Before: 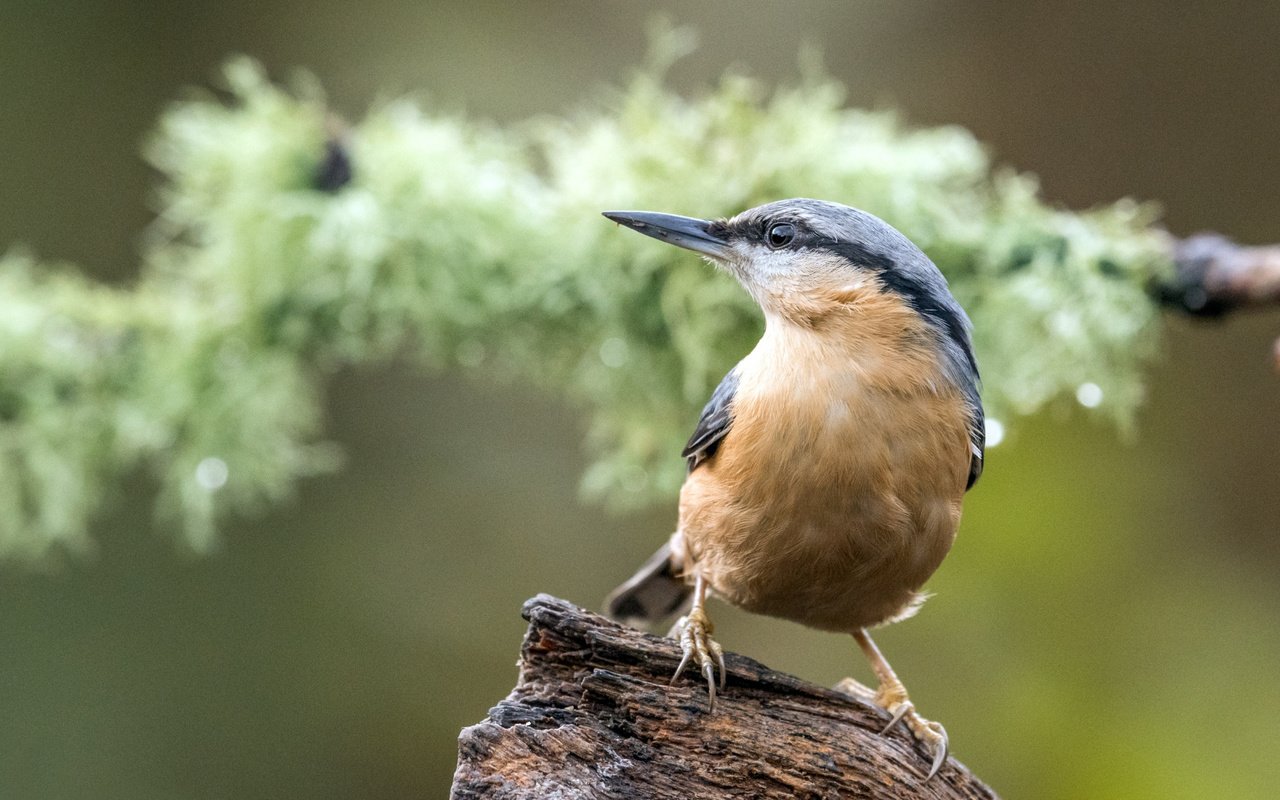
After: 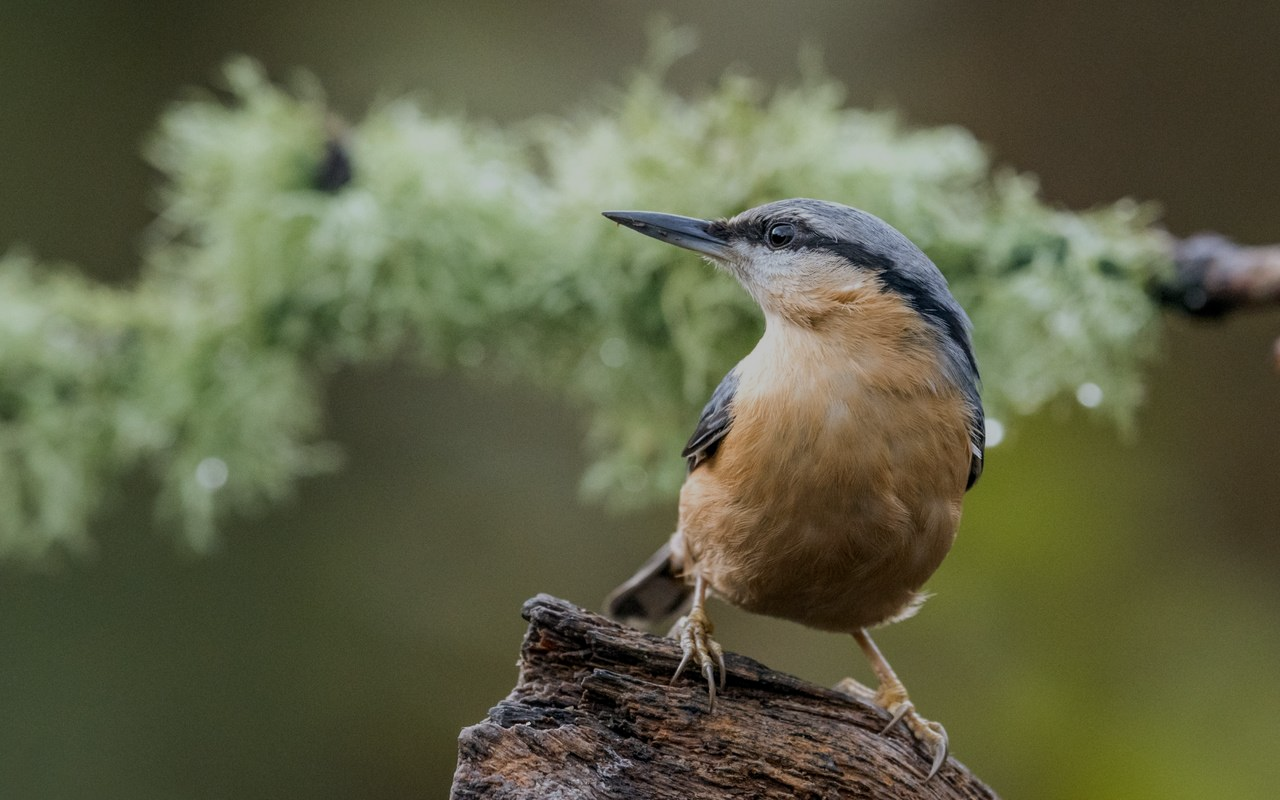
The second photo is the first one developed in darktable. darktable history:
exposure: black level correction 0, exposure -0.869 EV, compensate highlight preservation false
